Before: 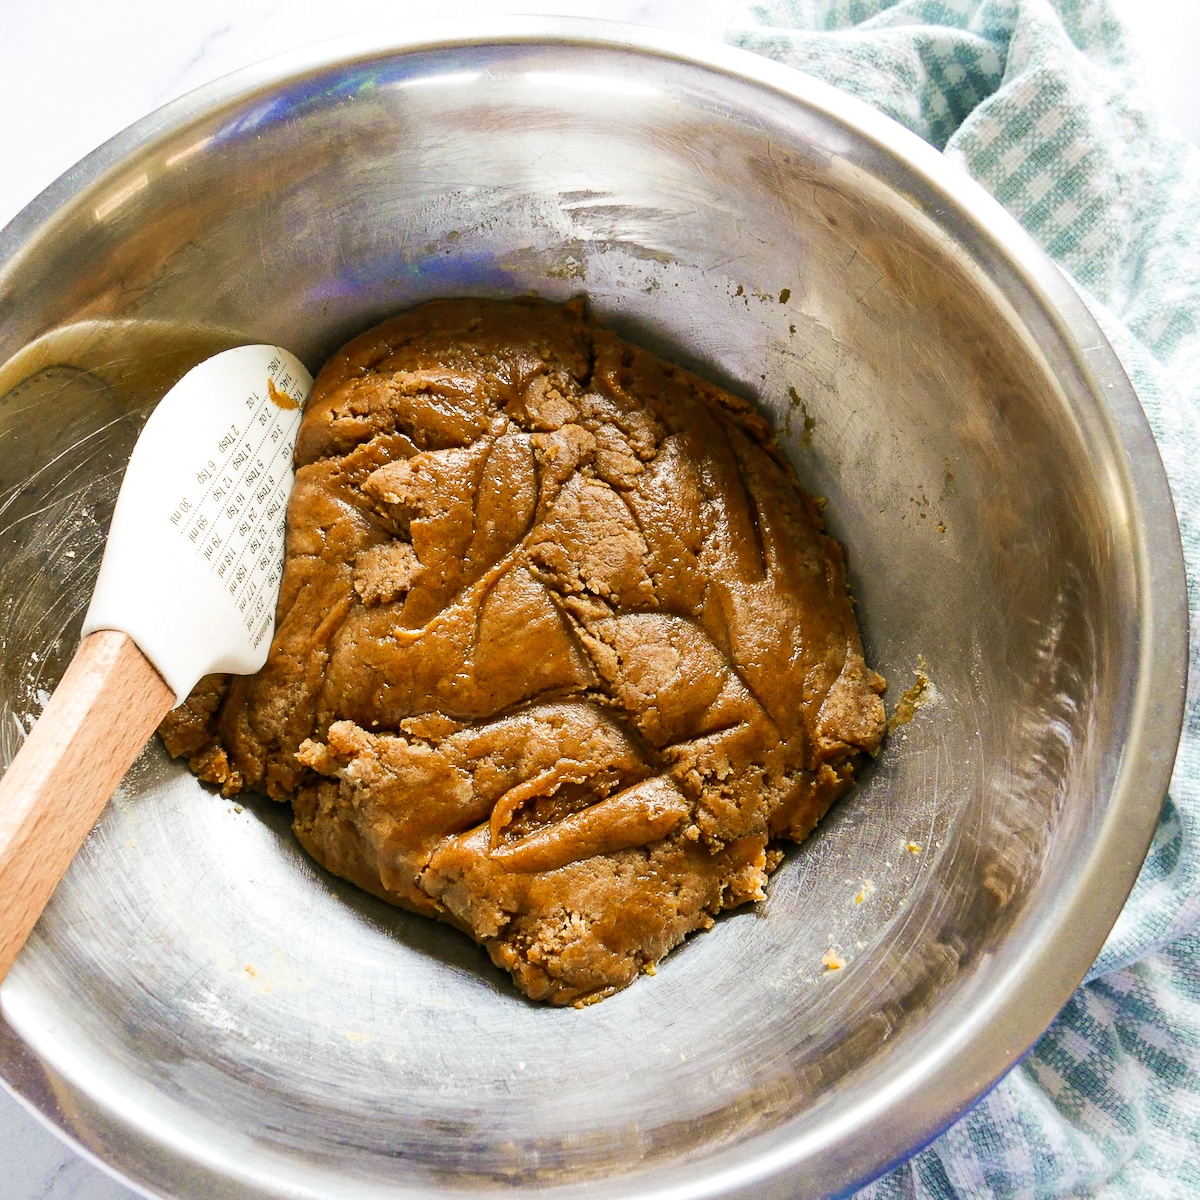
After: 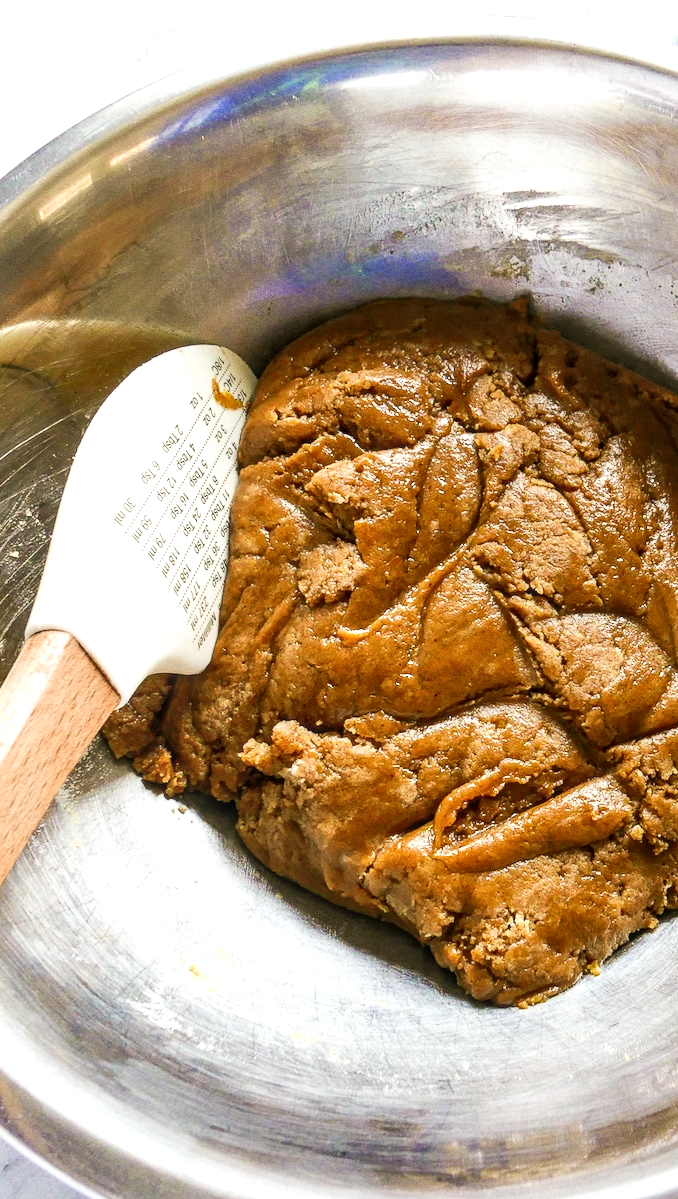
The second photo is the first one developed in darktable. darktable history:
crop: left 4.731%, right 38.705%
local contrast: on, module defaults
exposure: exposure 0.203 EV, compensate highlight preservation false
